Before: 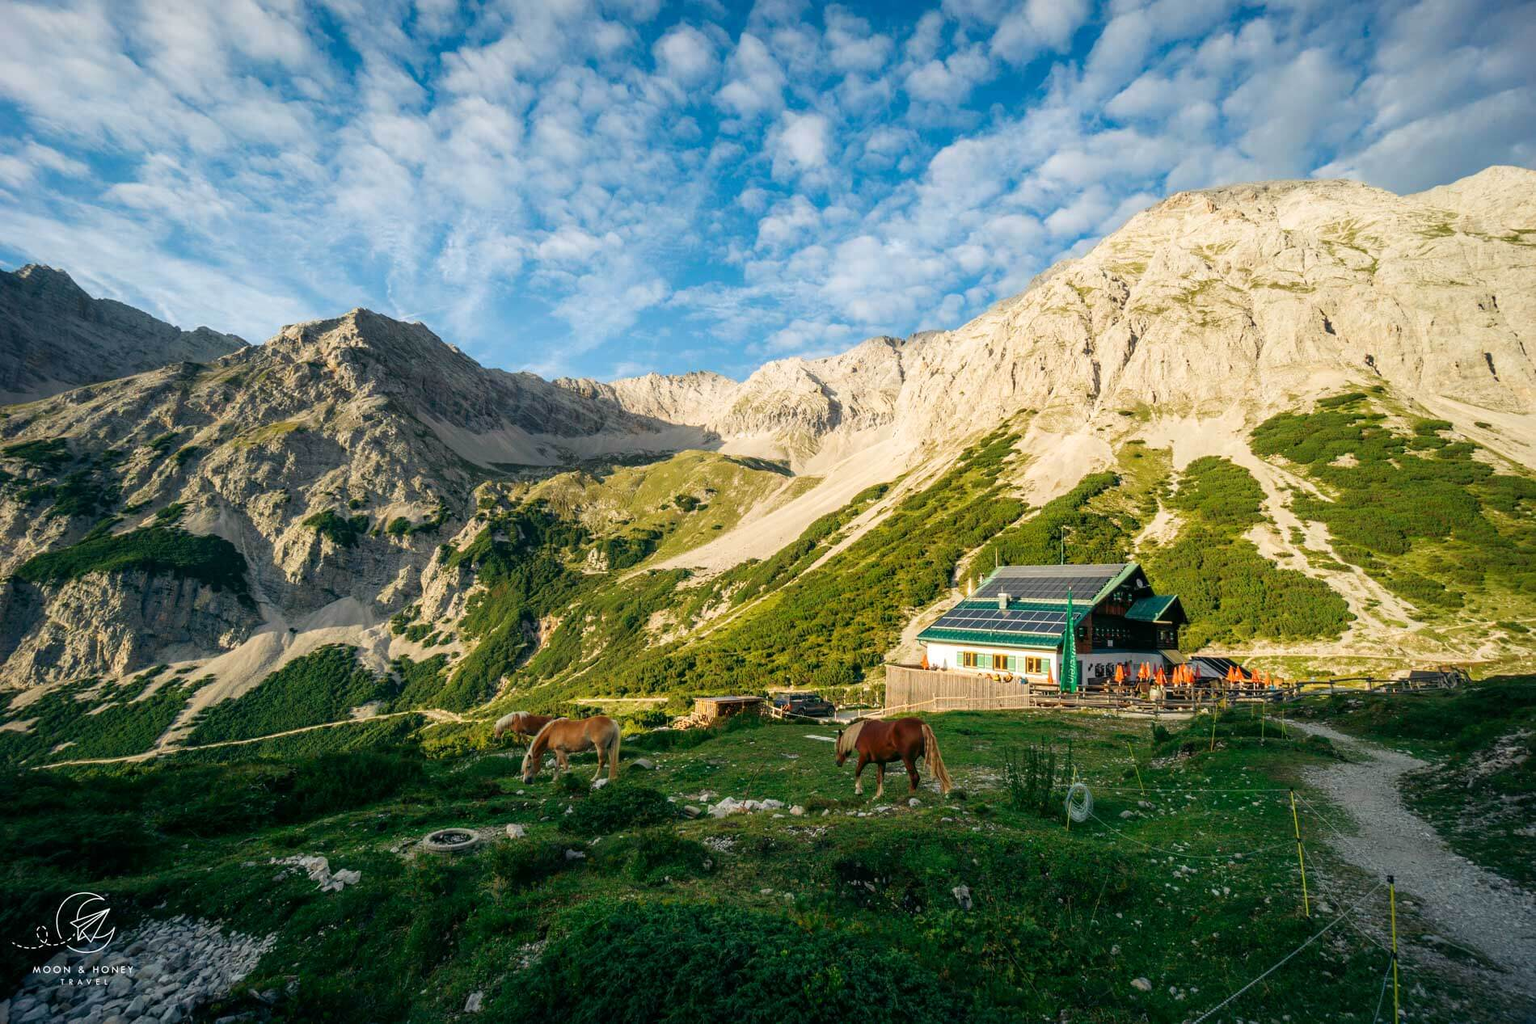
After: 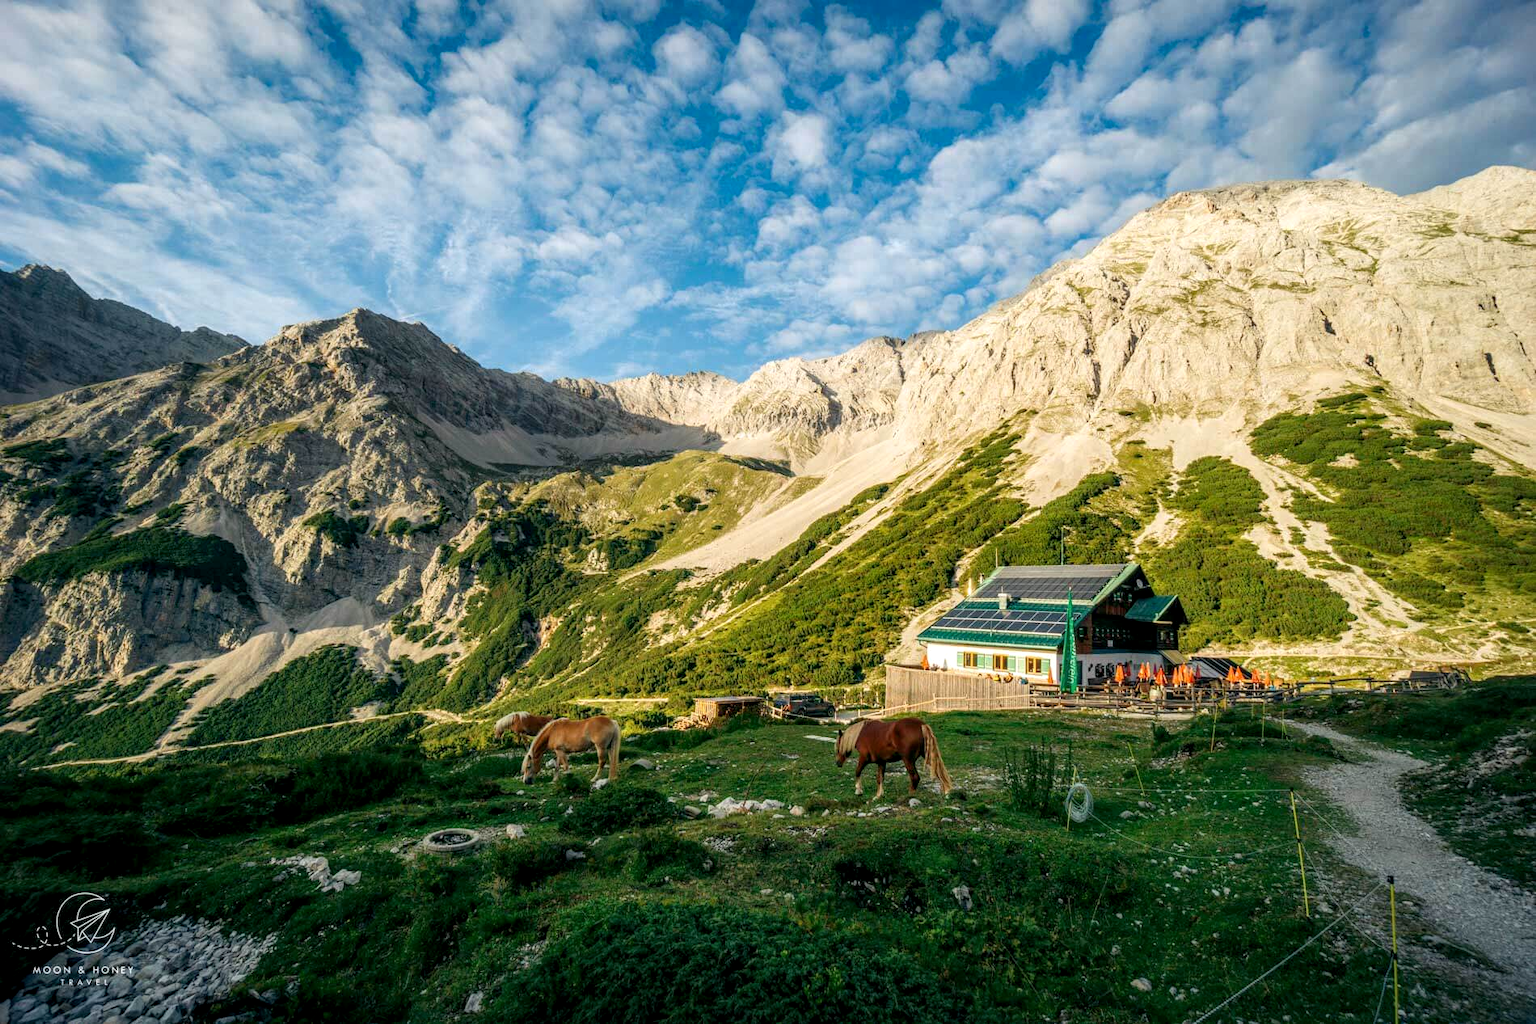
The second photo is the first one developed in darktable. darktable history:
local contrast: on, module defaults
exposure: black level correction 0.001, compensate highlight preservation false
